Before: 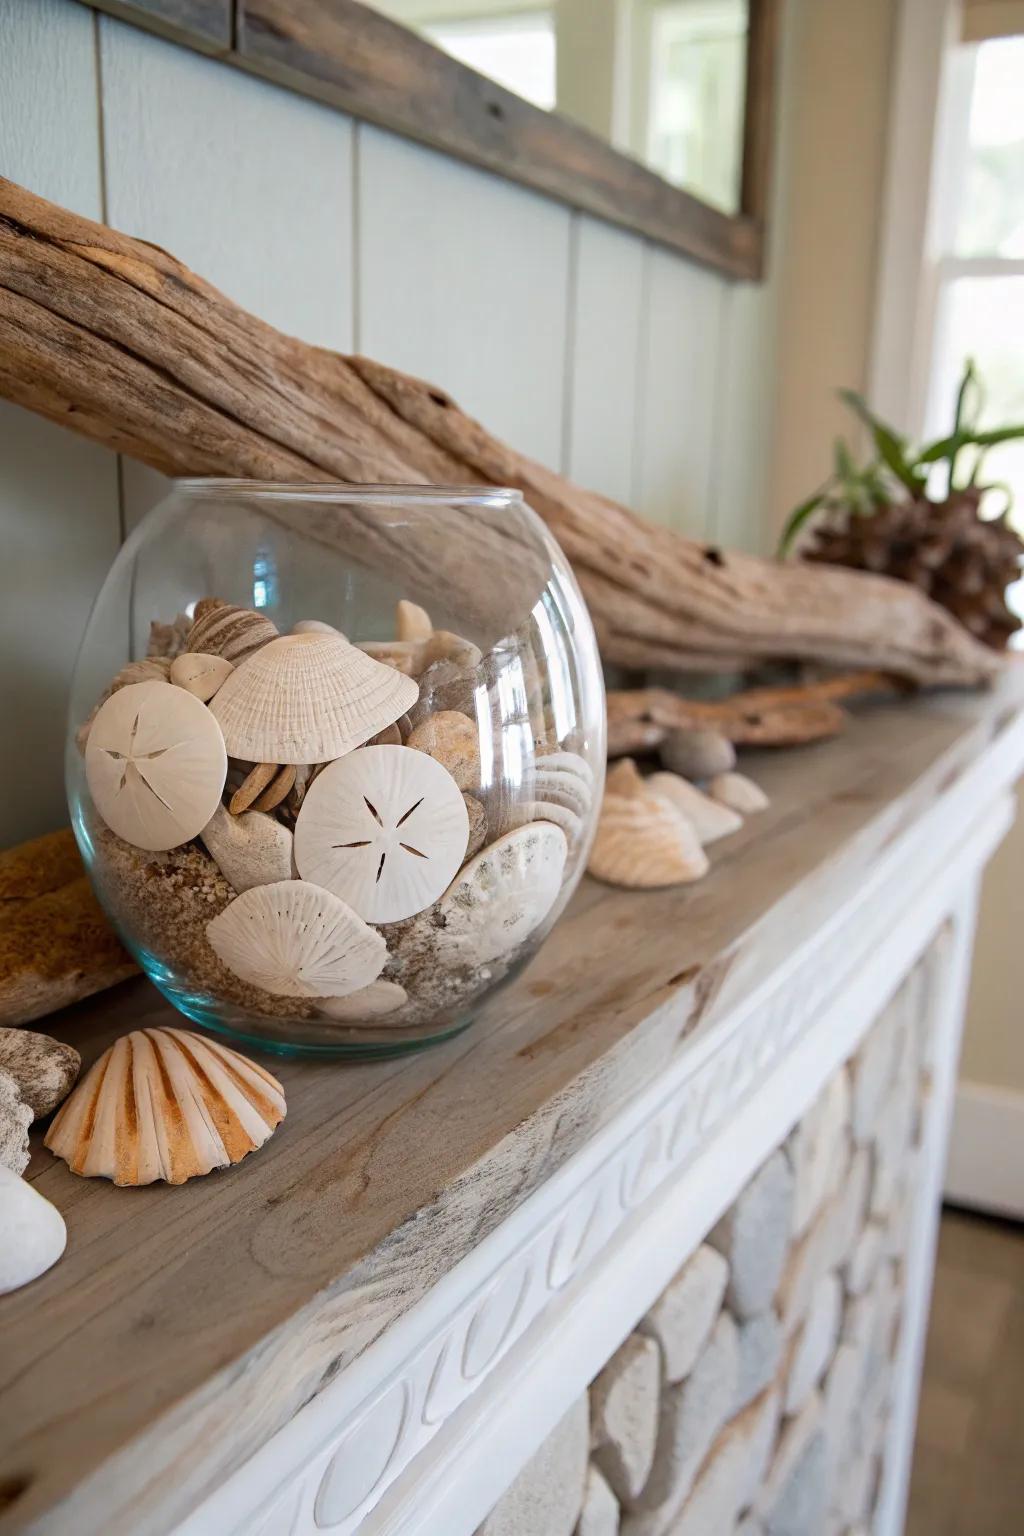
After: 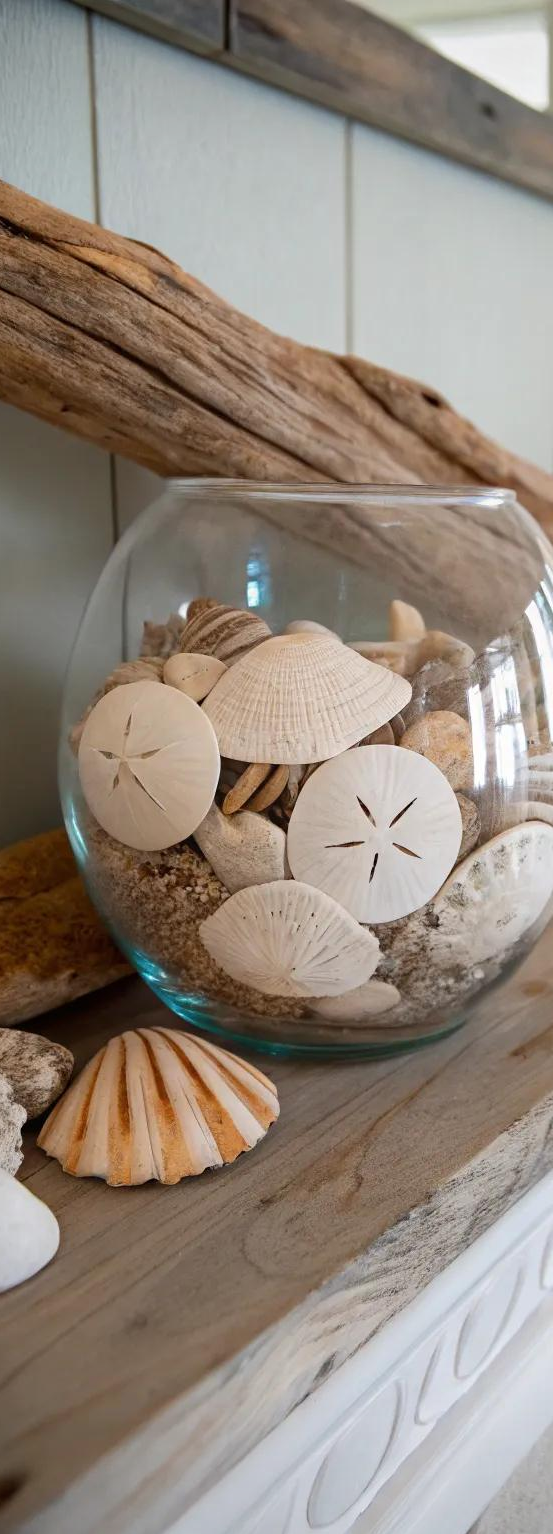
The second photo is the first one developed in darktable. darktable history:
crop: left 0.73%, right 45.224%, bottom 0.092%
vignetting: fall-off radius 63.18%, unbound false
